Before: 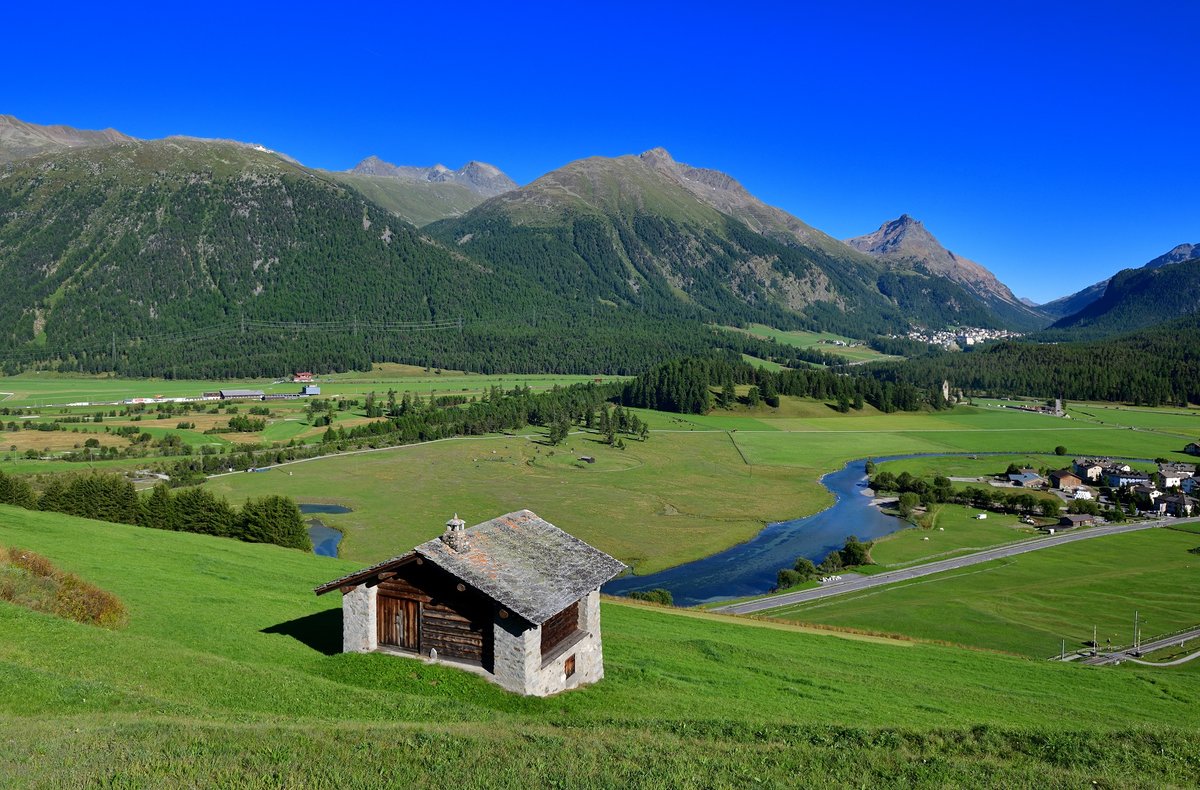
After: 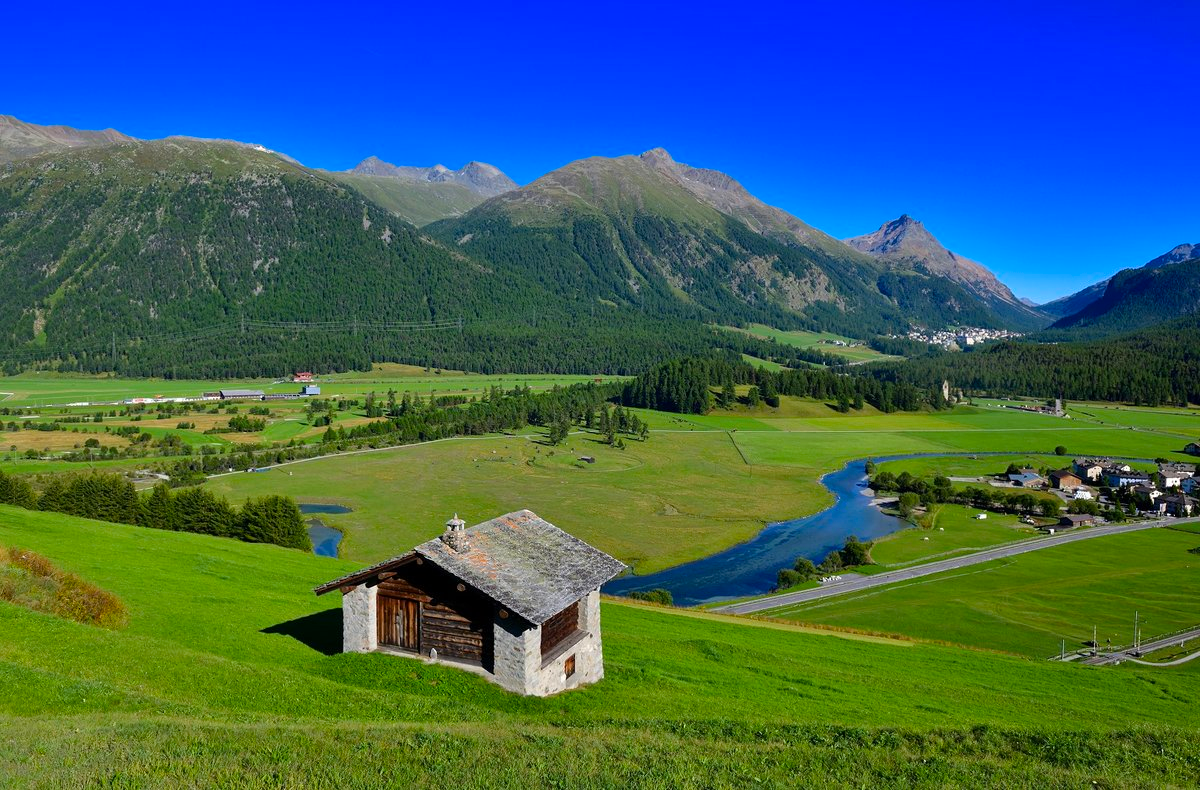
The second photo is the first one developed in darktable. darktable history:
color balance rgb: perceptual saturation grading › global saturation 19.138%, global vibrance 20%
